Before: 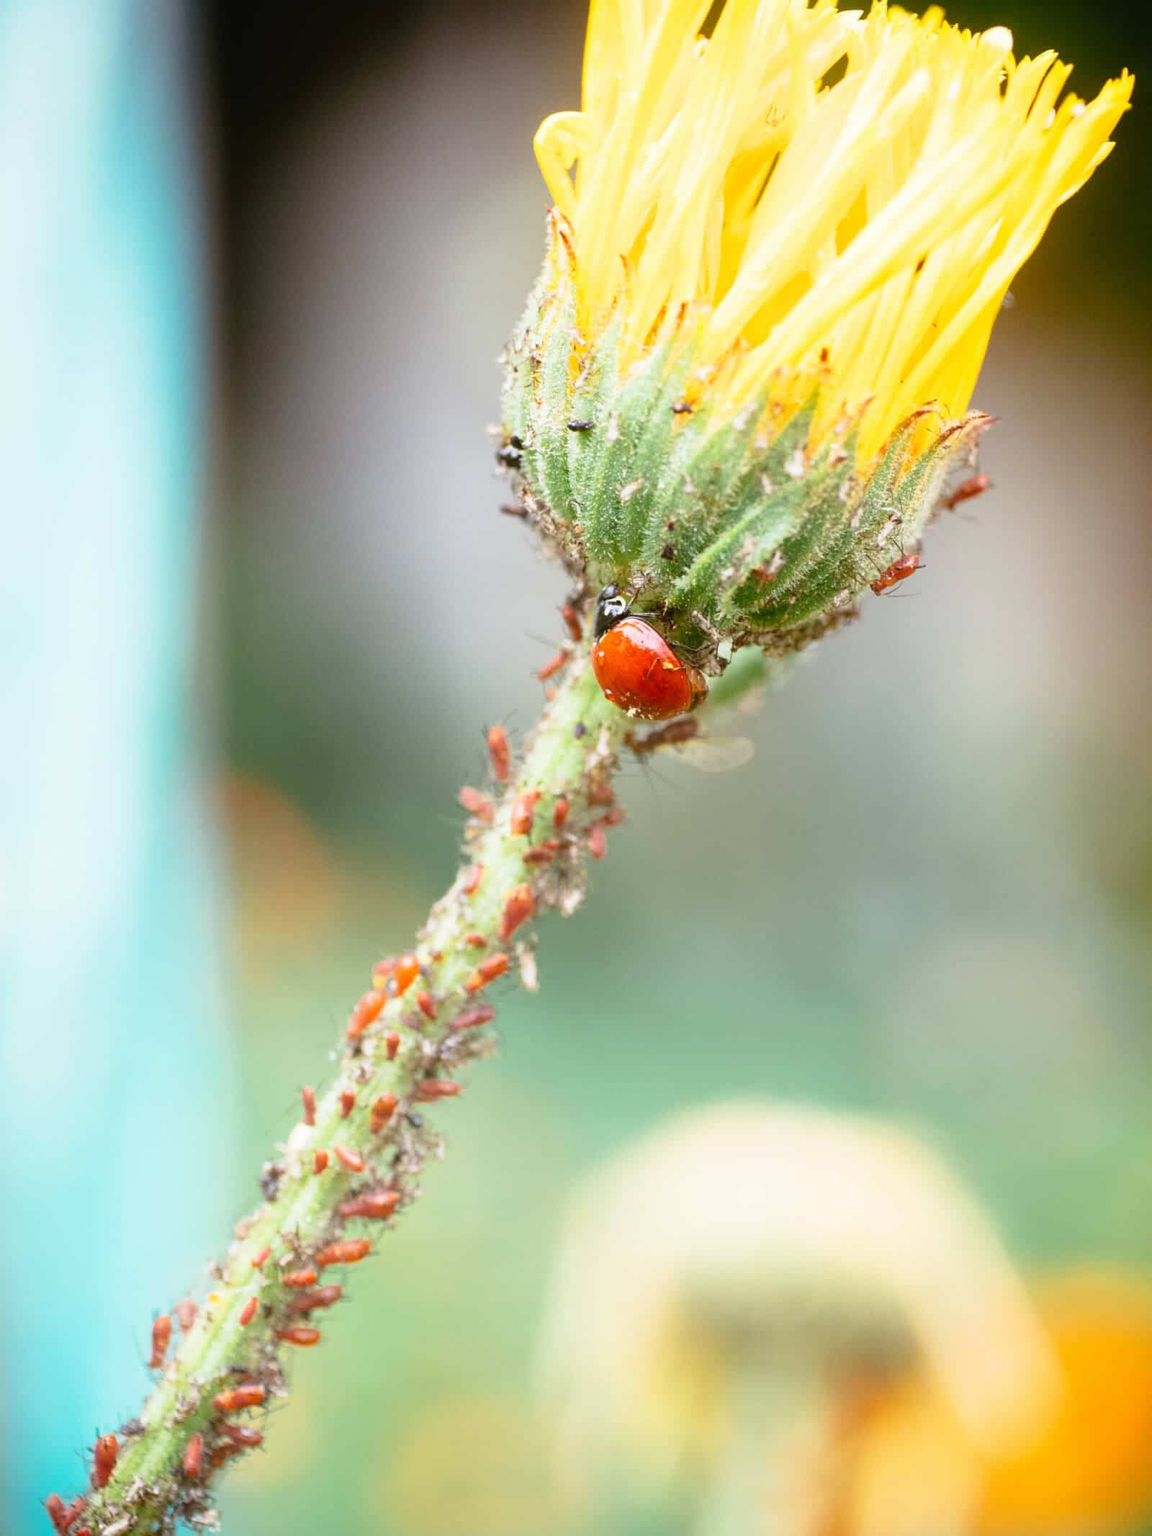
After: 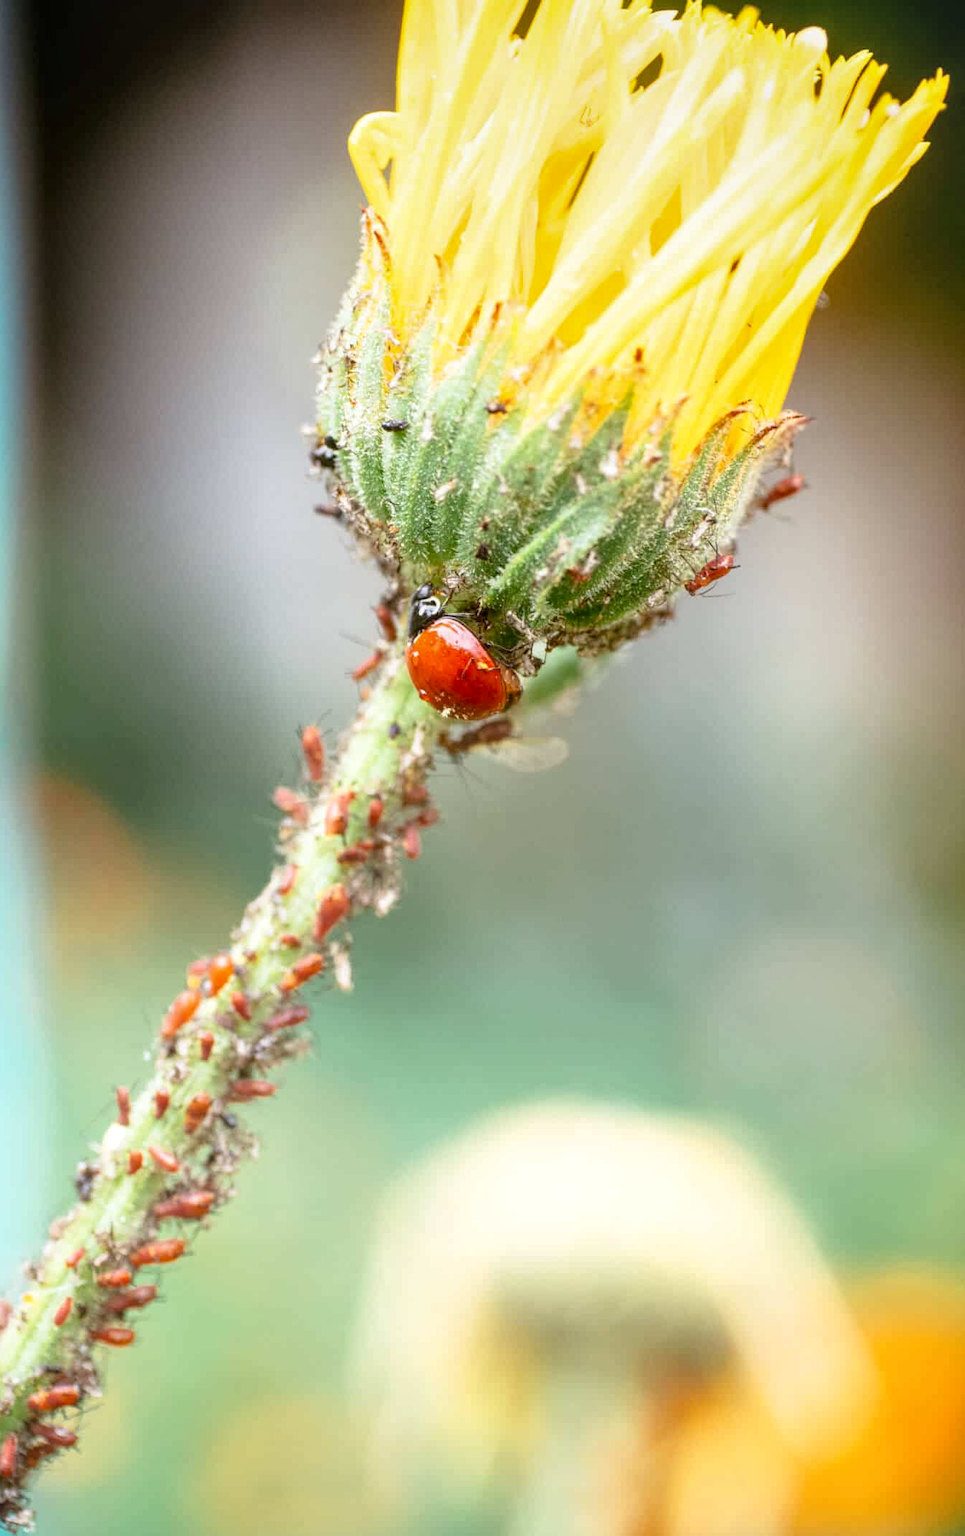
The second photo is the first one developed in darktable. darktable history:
crop: left 16.145%
local contrast: on, module defaults
